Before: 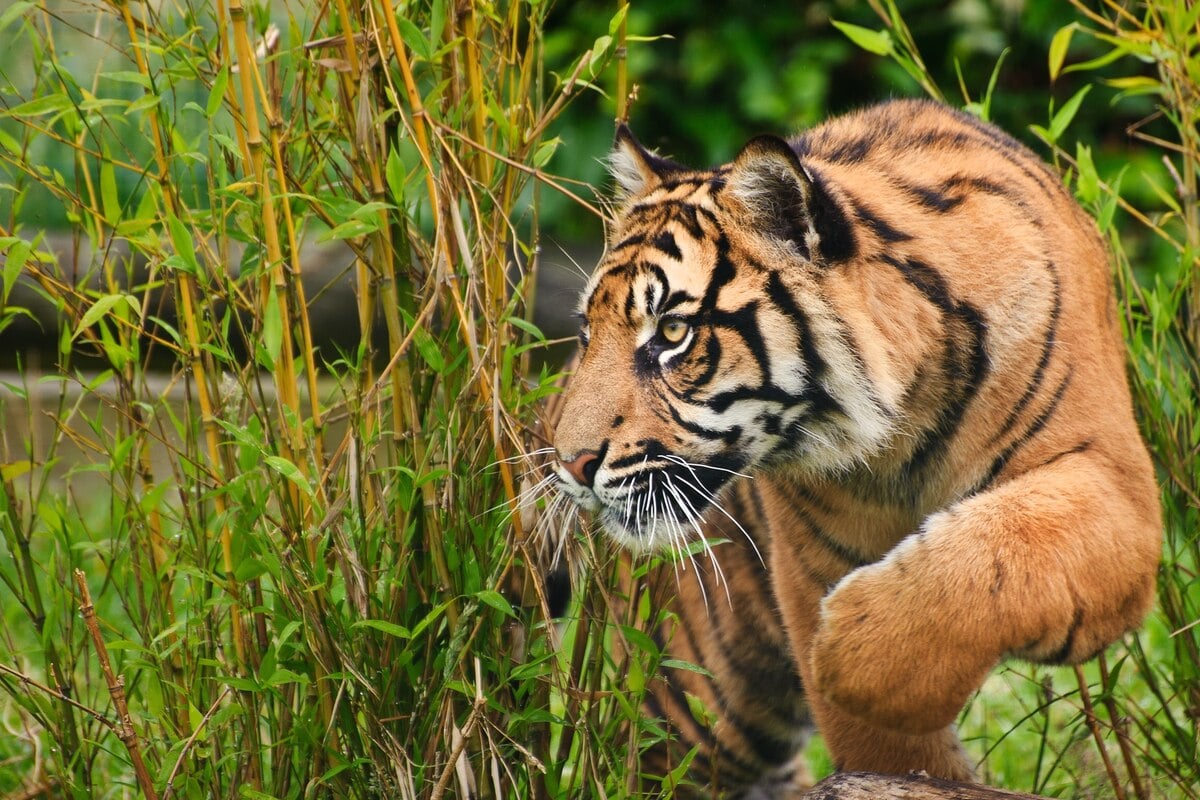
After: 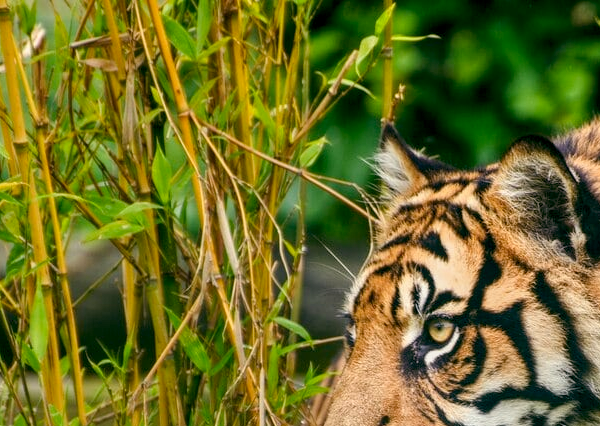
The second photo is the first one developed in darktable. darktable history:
local contrast: on, module defaults
crop: left 19.553%, right 30.446%, bottom 46.709%
color balance rgb: power › hue 74.36°, global offset › luminance -0.323%, global offset › chroma 0.111%, global offset › hue 162.34°, linear chroma grading › mid-tones 7.522%, perceptual saturation grading › global saturation 0.984%, perceptual brilliance grading › global brilliance 2.82%, perceptual brilliance grading › highlights -3.064%, perceptual brilliance grading › shadows 3.064%, global vibrance 20%
